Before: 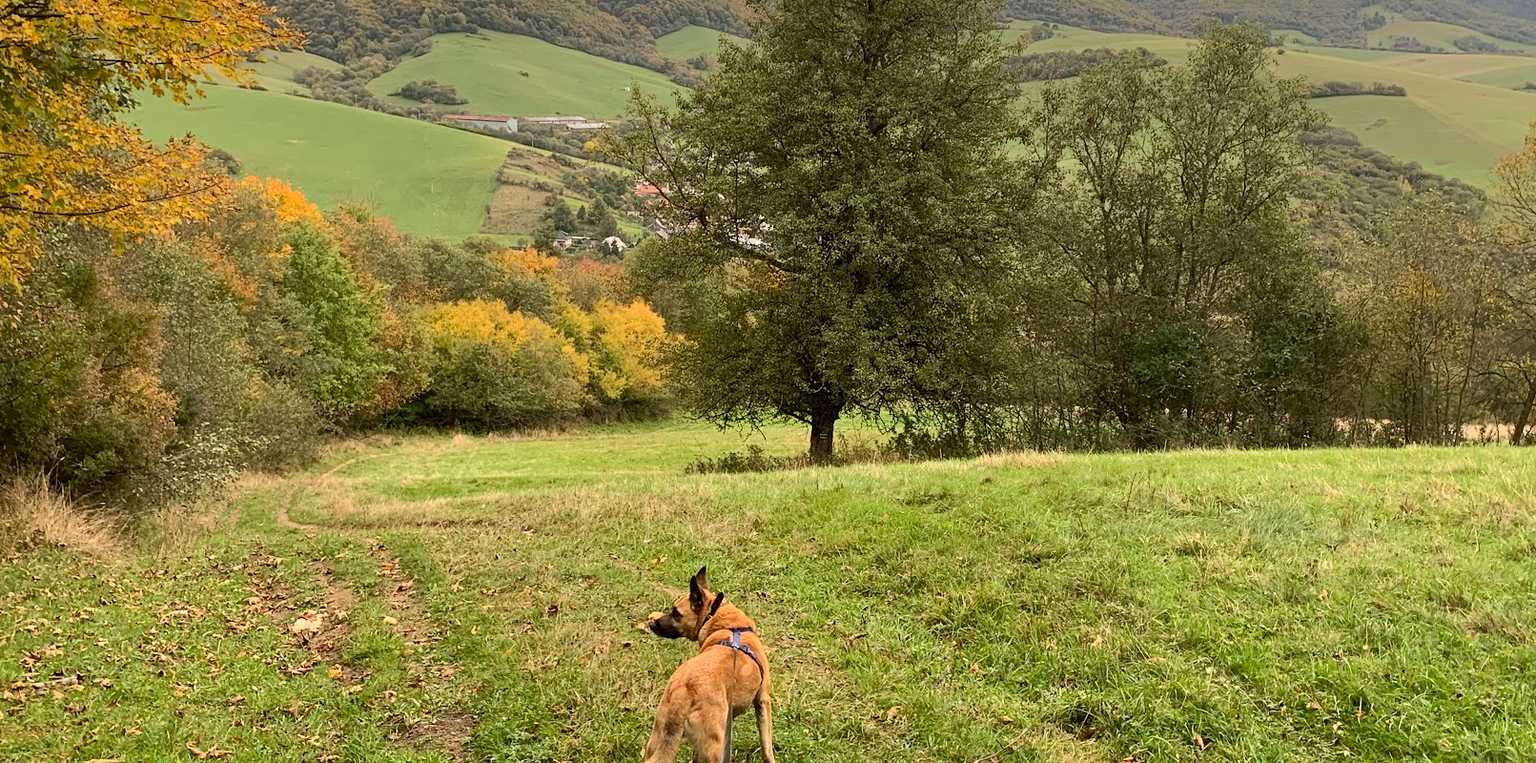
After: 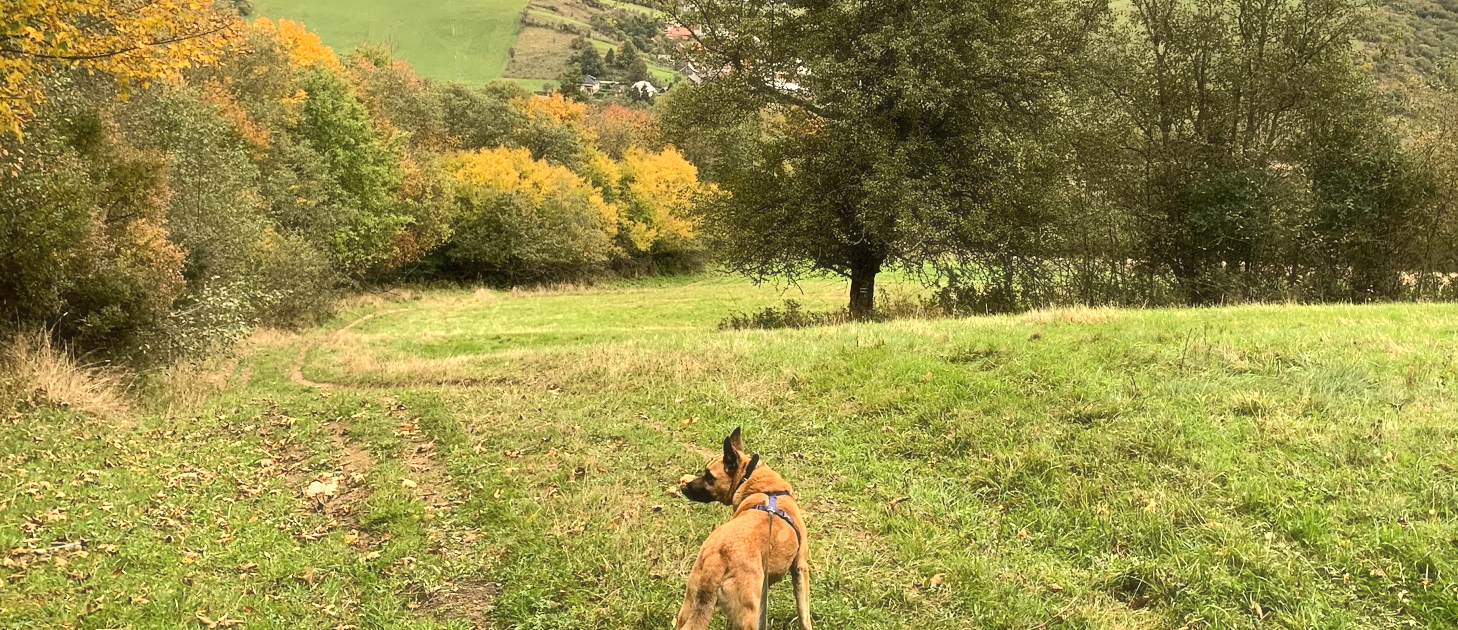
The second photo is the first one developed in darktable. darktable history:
crop: top 20.916%, right 9.437%, bottom 0.316%
white balance: emerald 1
haze removal: strength -0.09, distance 0.358, compatibility mode true, adaptive false
tone equalizer: -8 EV -0.417 EV, -7 EV -0.389 EV, -6 EV -0.333 EV, -5 EV -0.222 EV, -3 EV 0.222 EV, -2 EV 0.333 EV, -1 EV 0.389 EV, +0 EV 0.417 EV, edges refinement/feathering 500, mask exposure compensation -1.57 EV, preserve details no
